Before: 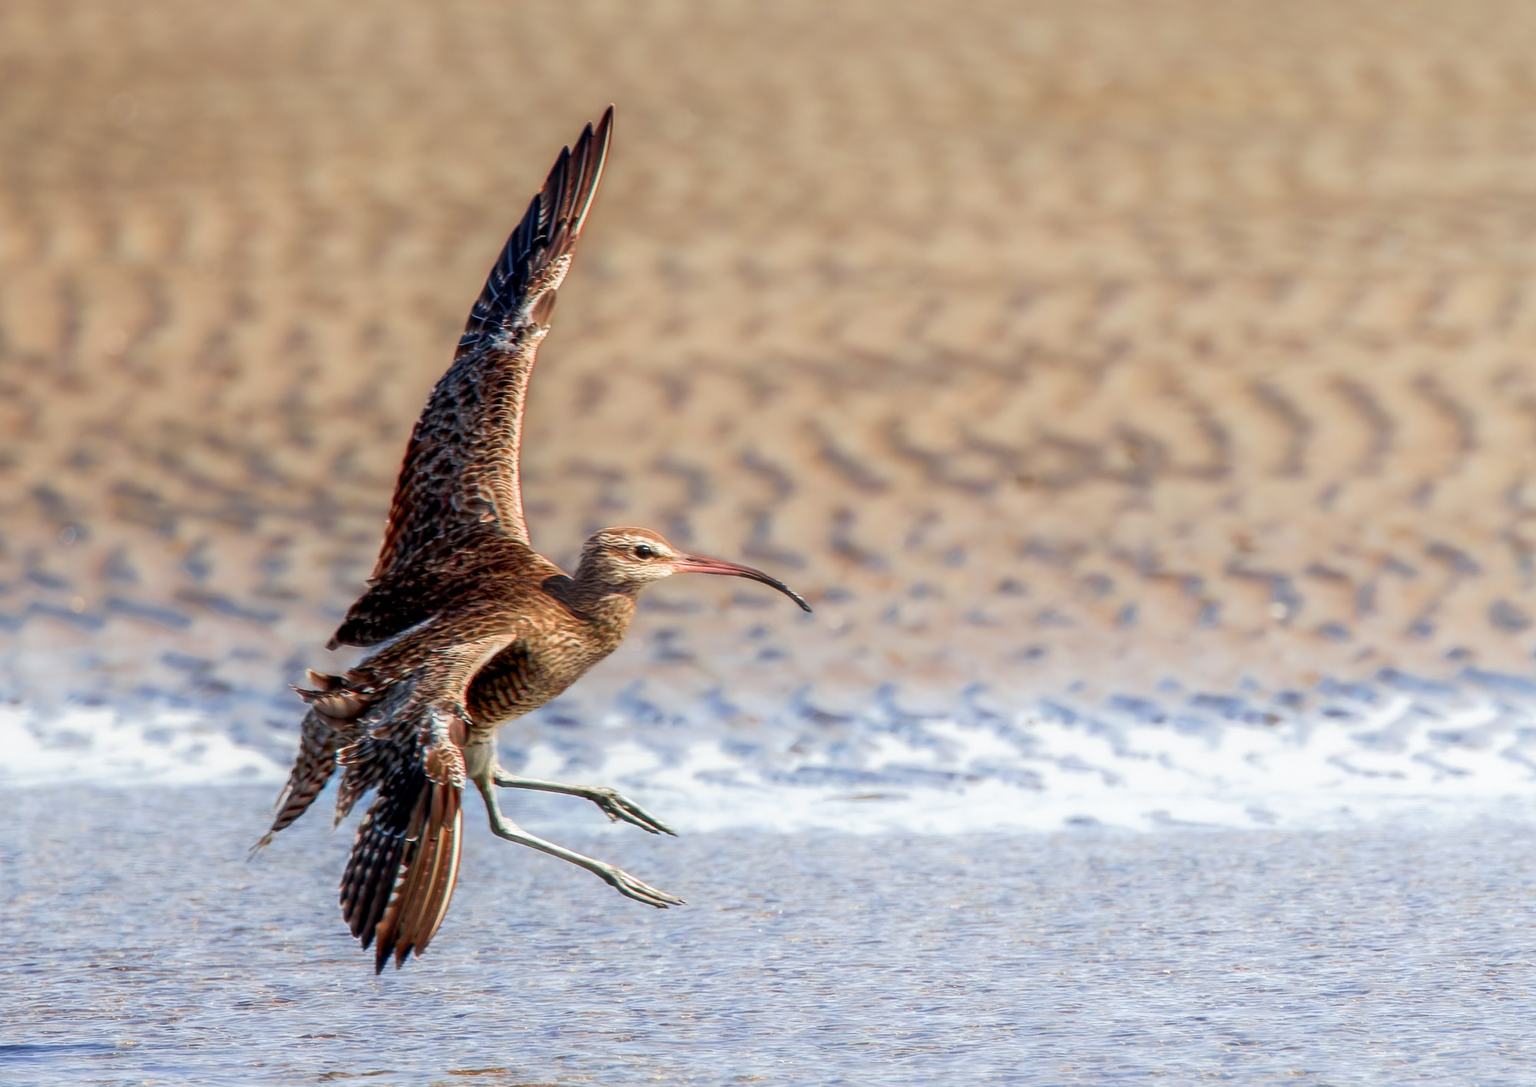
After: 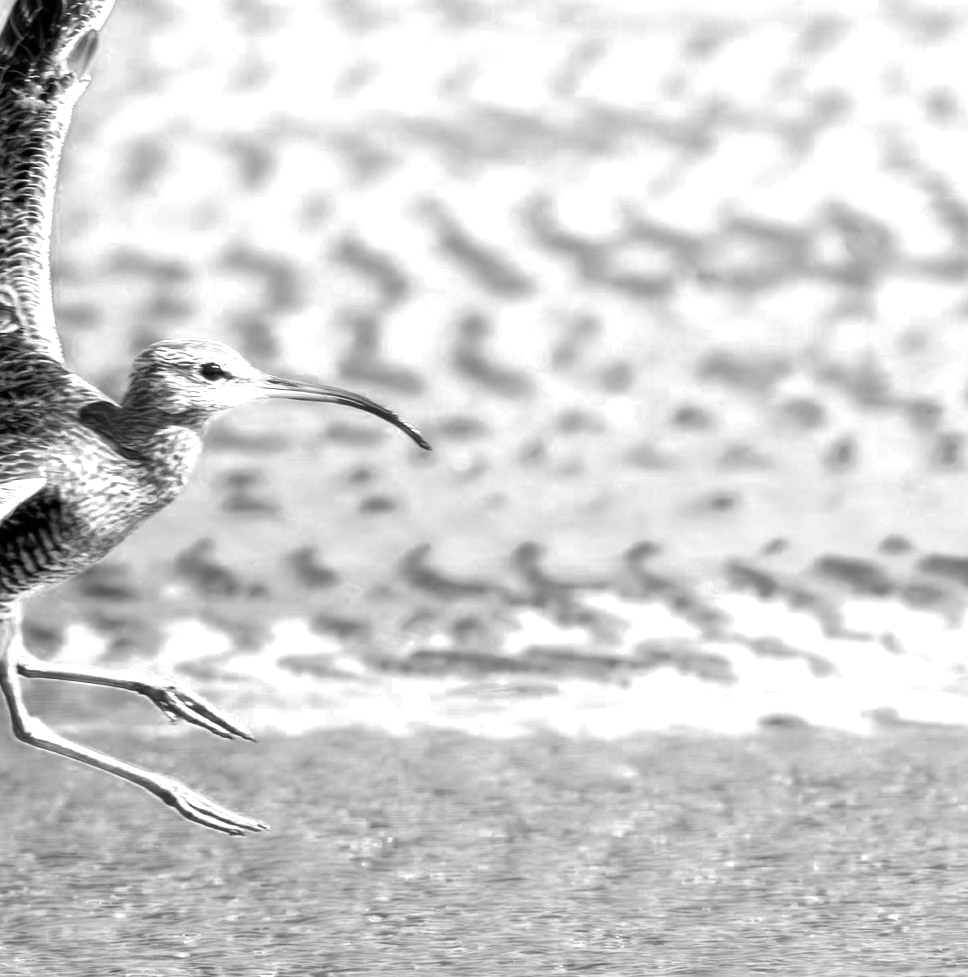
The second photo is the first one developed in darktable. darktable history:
crop: left 31.313%, top 24.568%, right 20.253%, bottom 6.364%
color zones: curves: ch0 [(0, 0.554) (0.146, 0.662) (0.293, 0.86) (0.503, 0.774) (0.637, 0.106) (0.74, 0.072) (0.866, 0.488) (0.998, 0.569)]; ch1 [(0, 0) (0.143, 0) (0.286, 0) (0.429, 0) (0.571, 0) (0.714, 0) (0.857, 0)]
exposure: exposure 0.494 EV, compensate highlight preservation false
